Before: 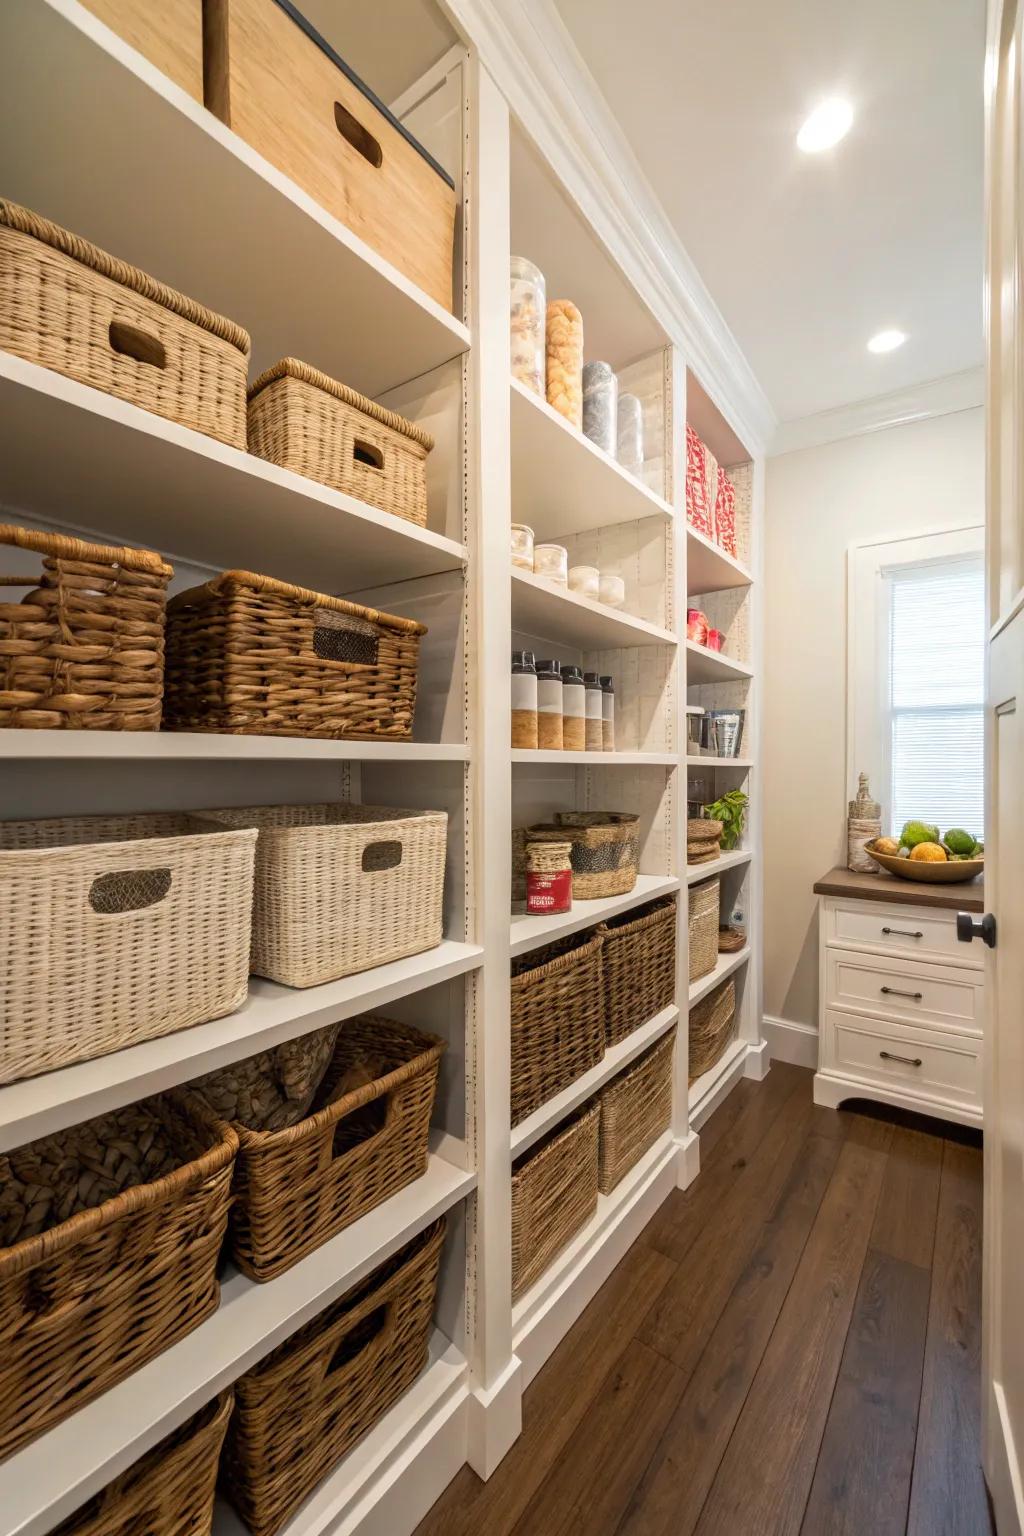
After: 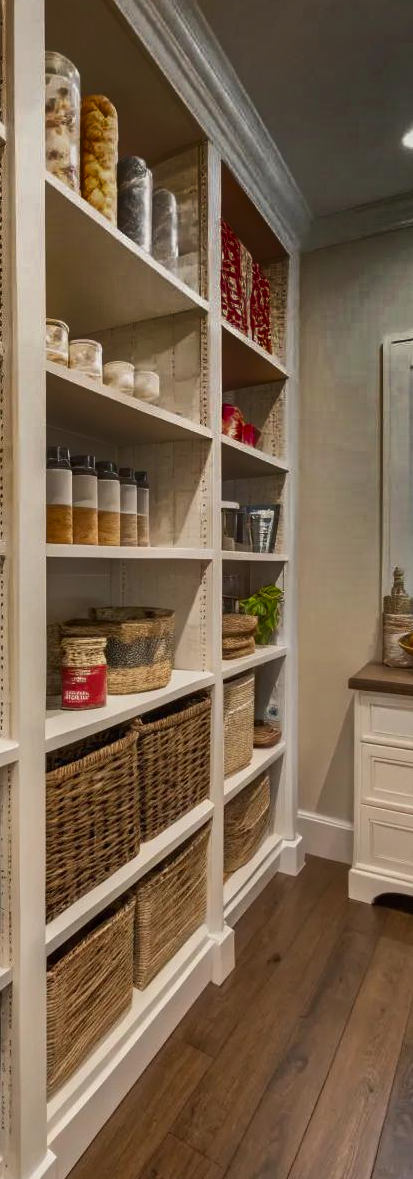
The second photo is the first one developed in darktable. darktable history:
crop: left 45.414%, top 13.371%, right 14.17%, bottom 9.867%
shadows and highlights: radius 123.34, shadows 99.26, white point adjustment -2.91, highlights -98.42, soften with gaussian
